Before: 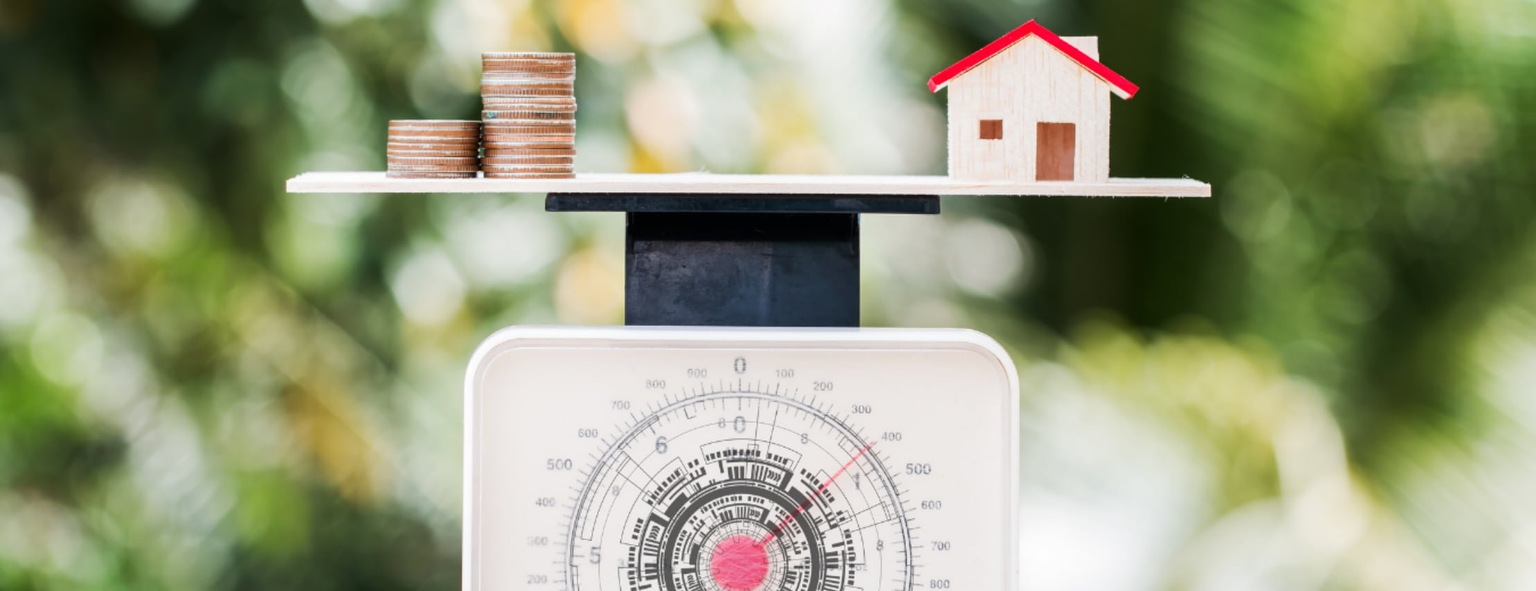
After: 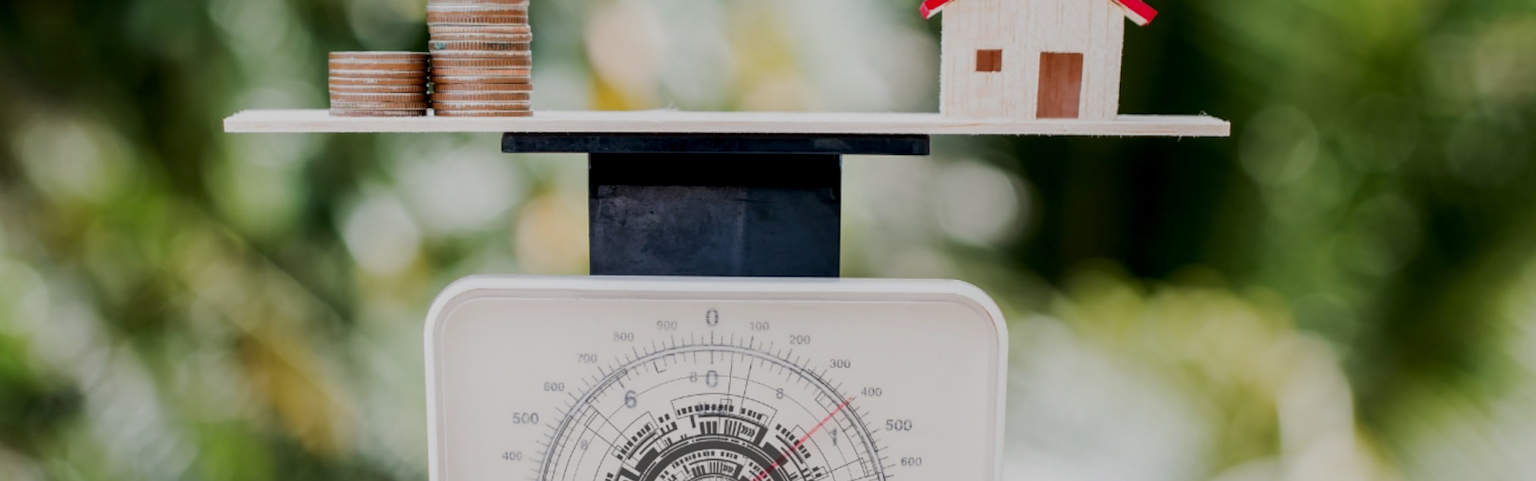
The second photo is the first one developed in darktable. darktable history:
rotate and perspective: rotation 0.074°, lens shift (vertical) 0.096, lens shift (horizontal) -0.041, crop left 0.043, crop right 0.952, crop top 0.024, crop bottom 0.979
crop and rotate: left 1.814%, top 12.818%, right 0.25%, bottom 9.225%
exposure: black level correction 0.009, exposure -0.637 EV, compensate highlight preservation false
